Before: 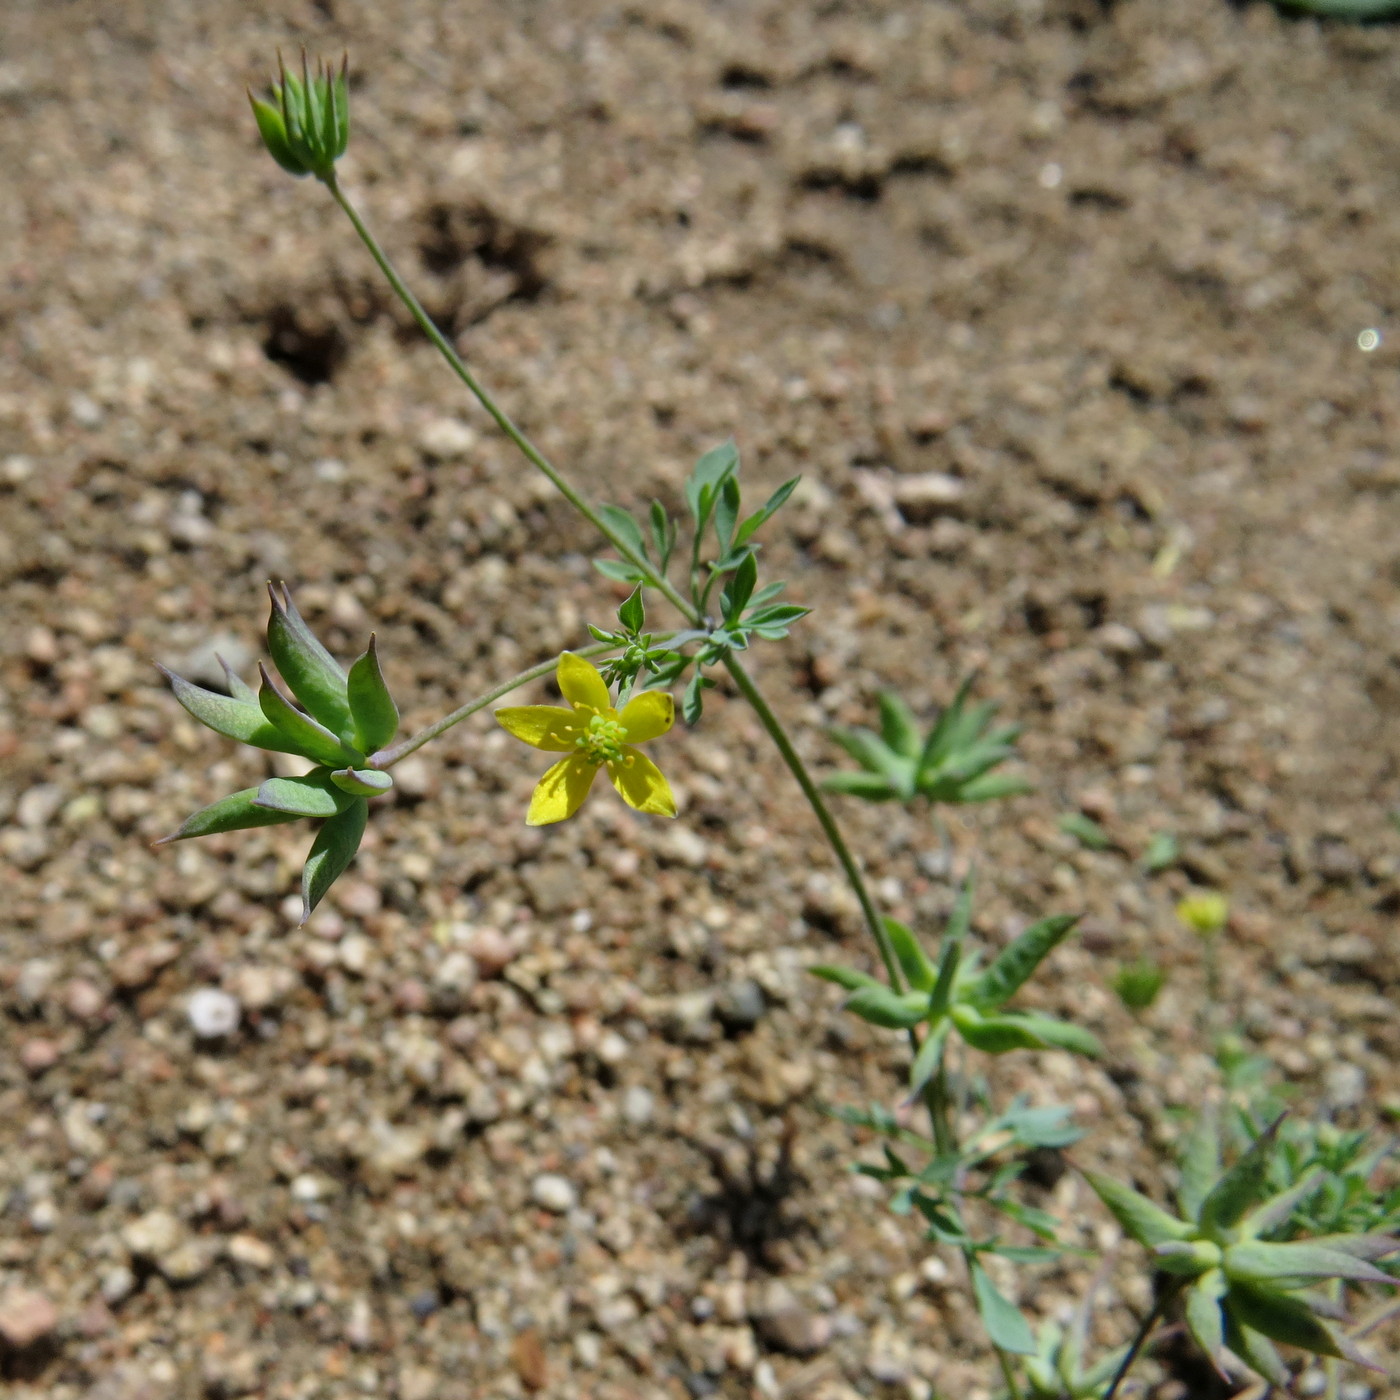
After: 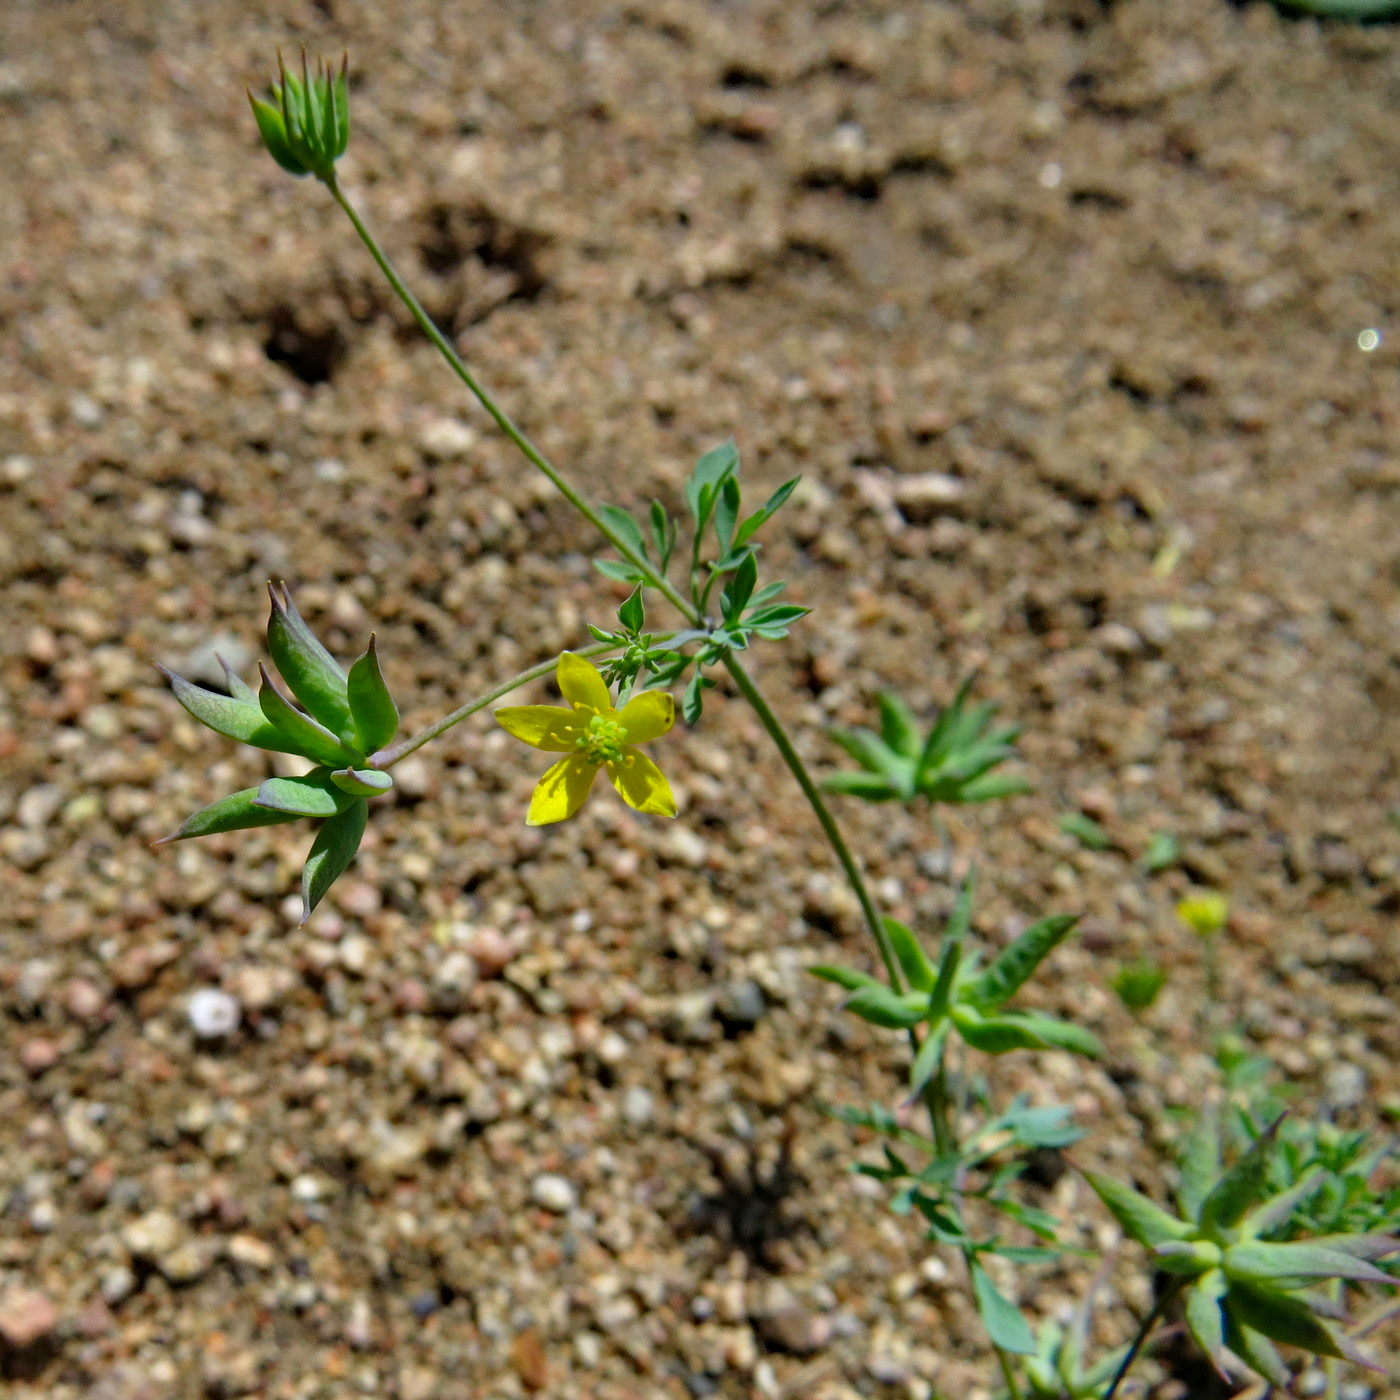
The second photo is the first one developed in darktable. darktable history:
color contrast: green-magenta contrast 1.2, blue-yellow contrast 1.2
haze removal: compatibility mode true, adaptive false
shadows and highlights: shadows 32, highlights -32, soften with gaussian
